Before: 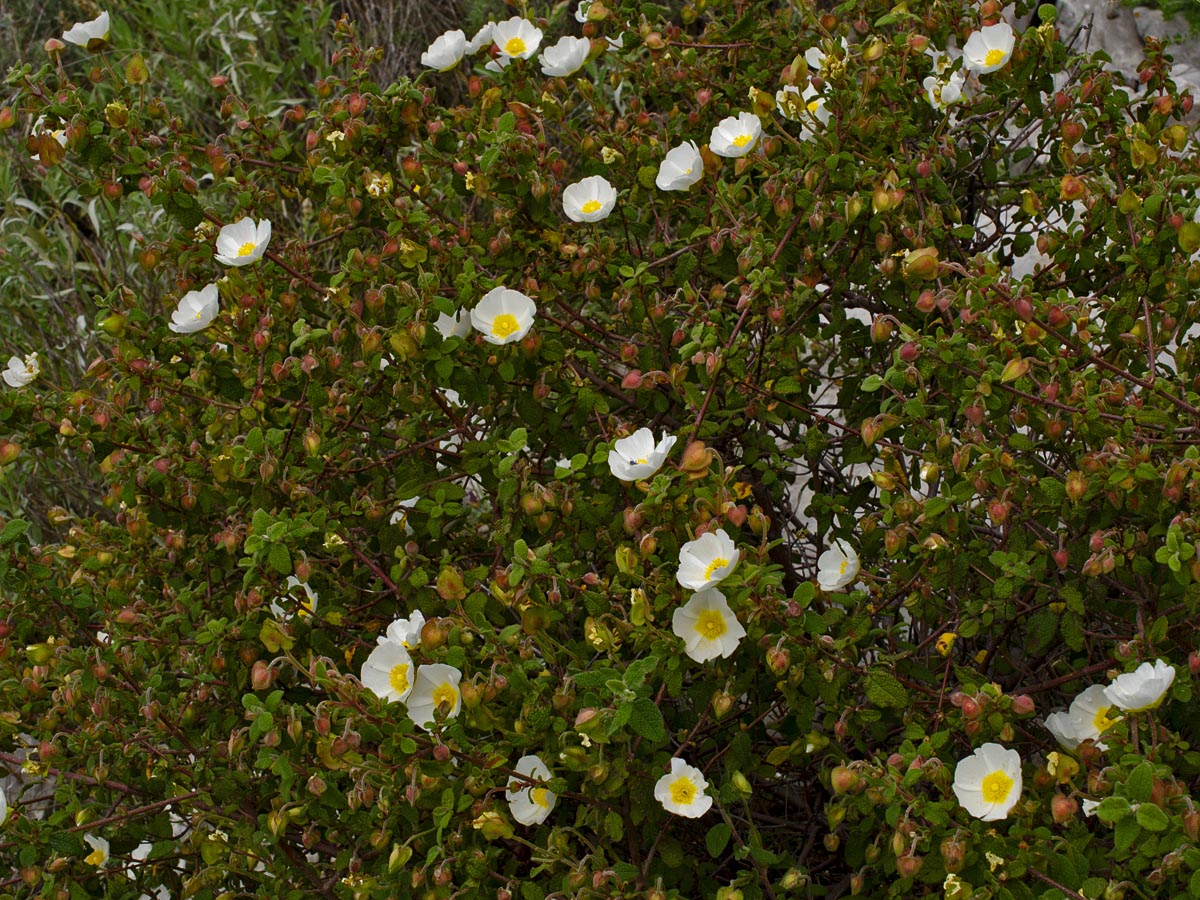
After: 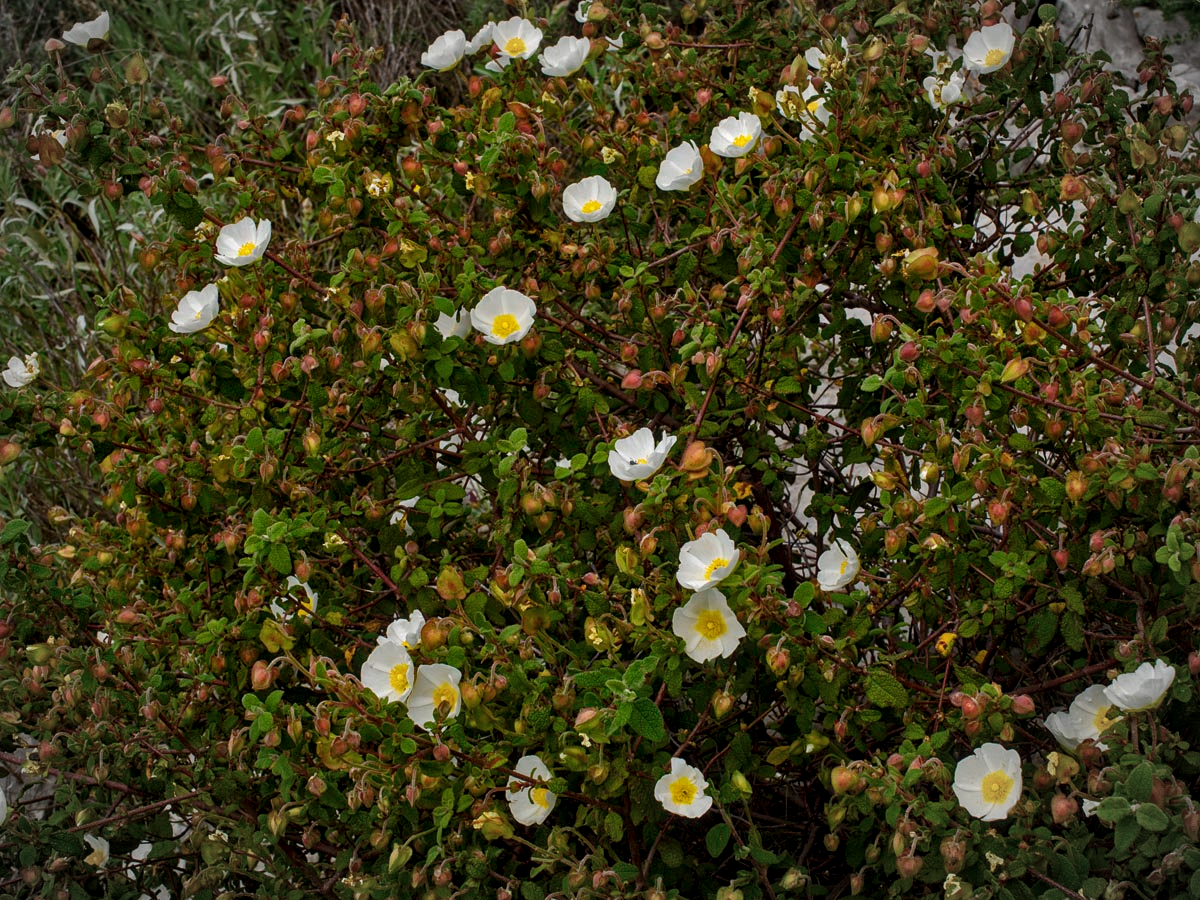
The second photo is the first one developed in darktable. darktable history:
contrast brightness saturation: saturation -0.094
vignetting: fall-off radius 60.02%, center (-0.013, 0), automatic ratio true, unbound false
local contrast: on, module defaults
